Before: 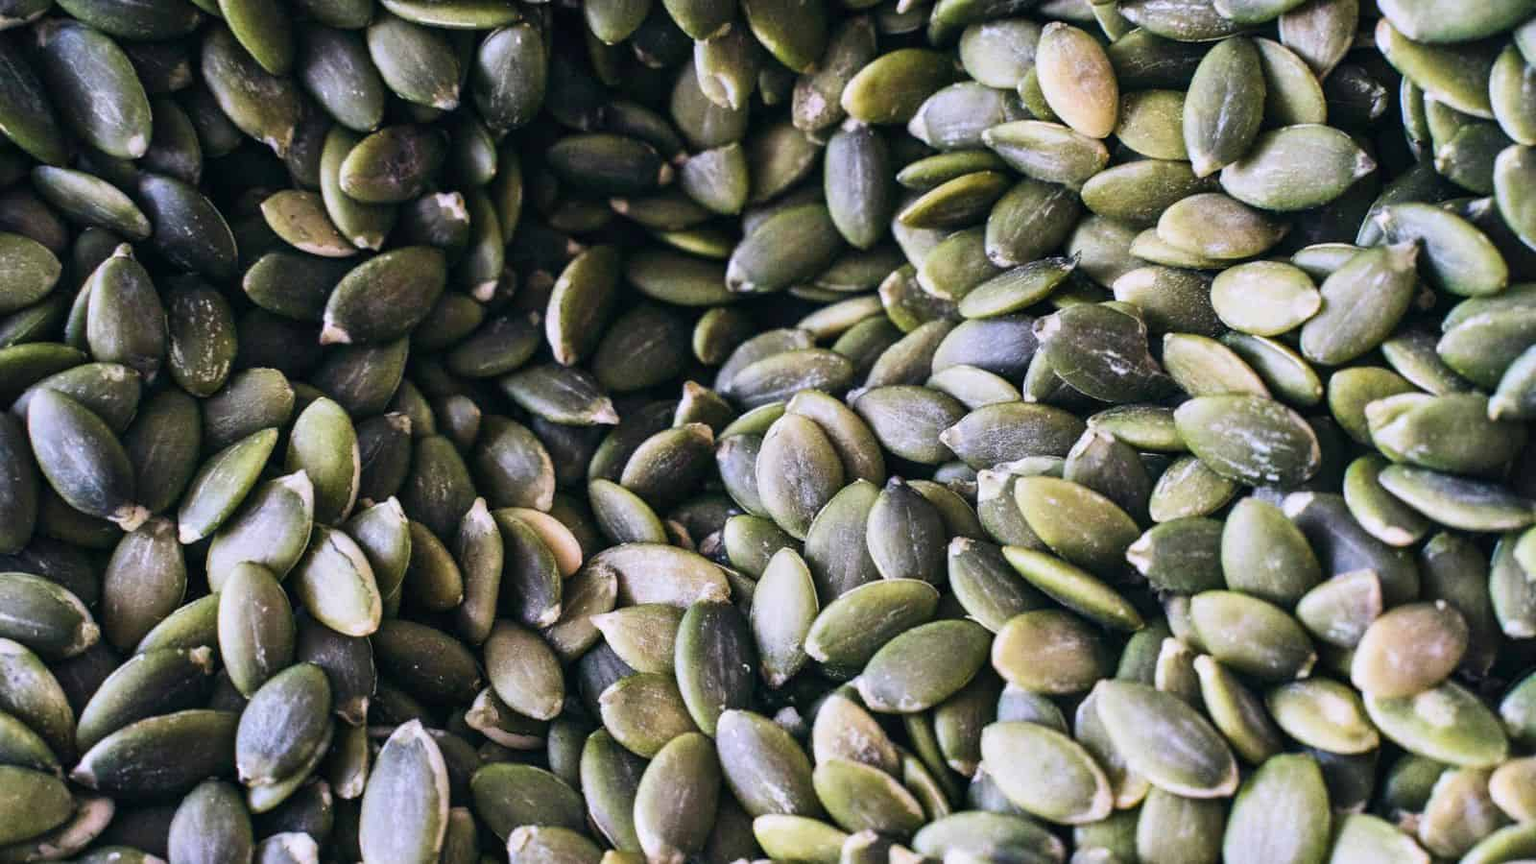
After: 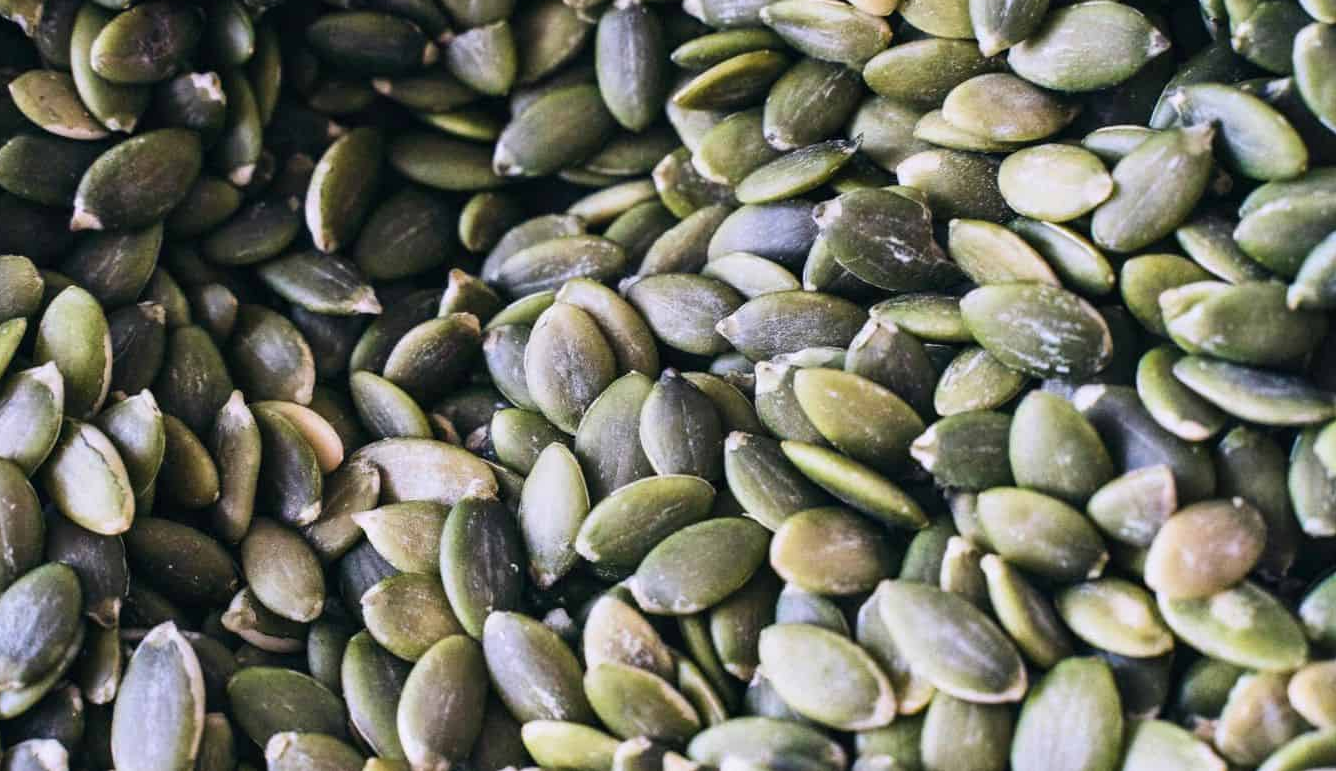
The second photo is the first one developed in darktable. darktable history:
crop: left 16.449%, top 14.271%
